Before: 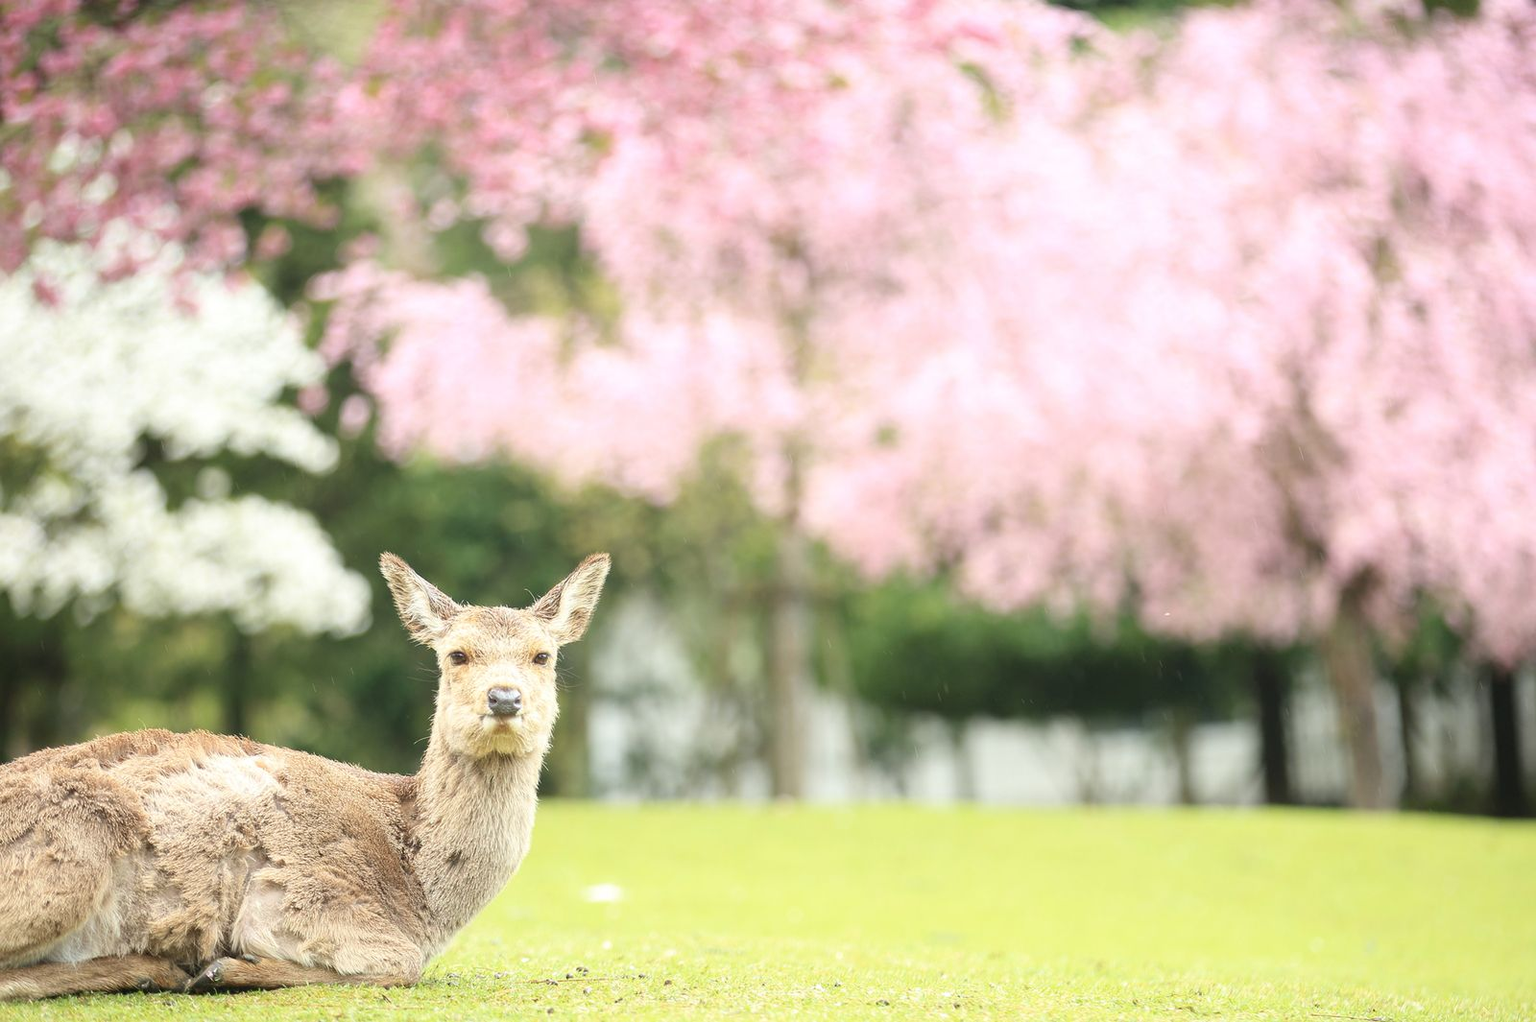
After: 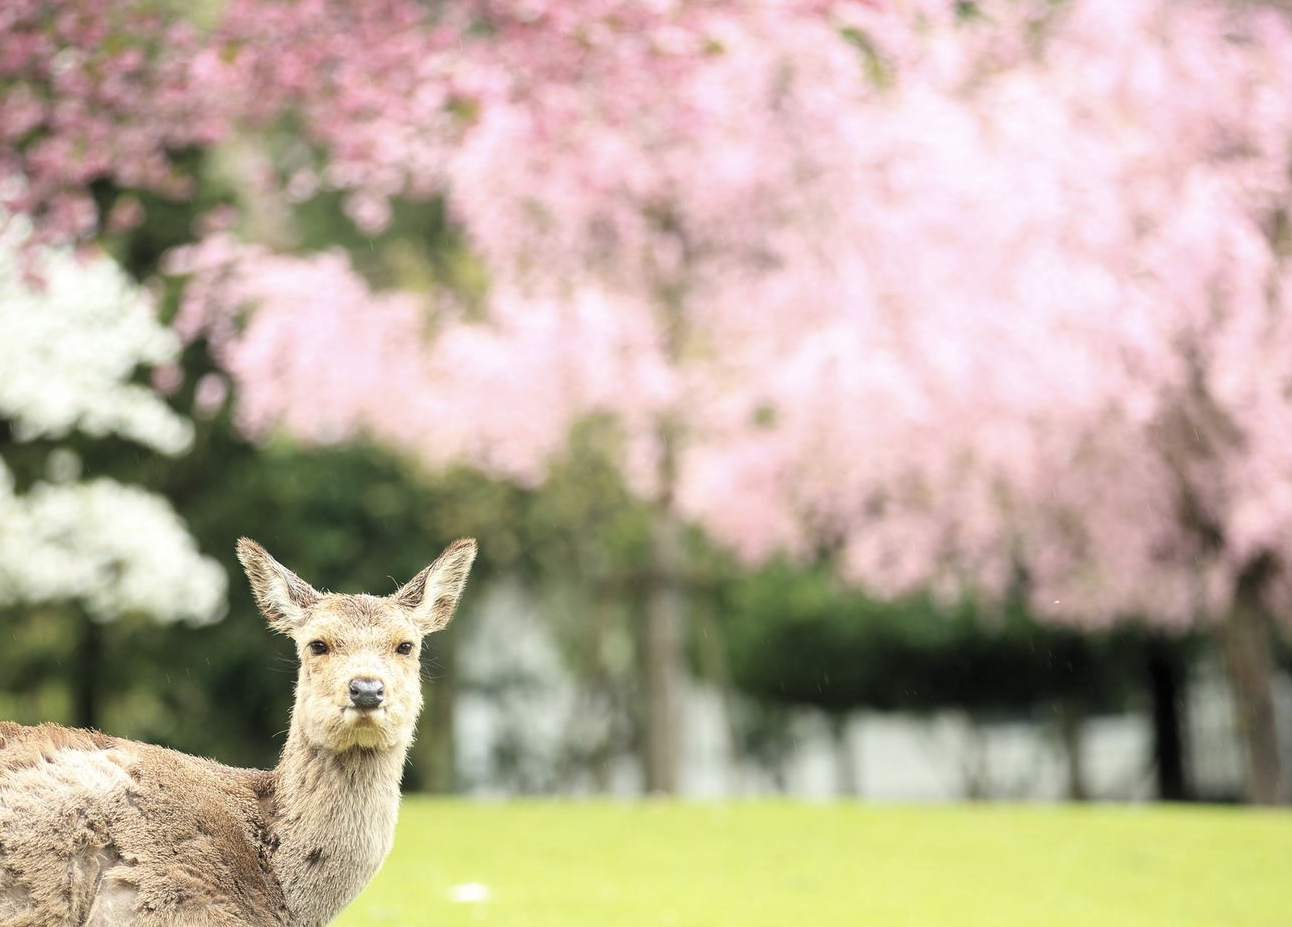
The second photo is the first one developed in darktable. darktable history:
levels: levels [0.116, 0.574, 1]
crop: left 9.986%, top 3.597%, right 9.212%, bottom 9.332%
